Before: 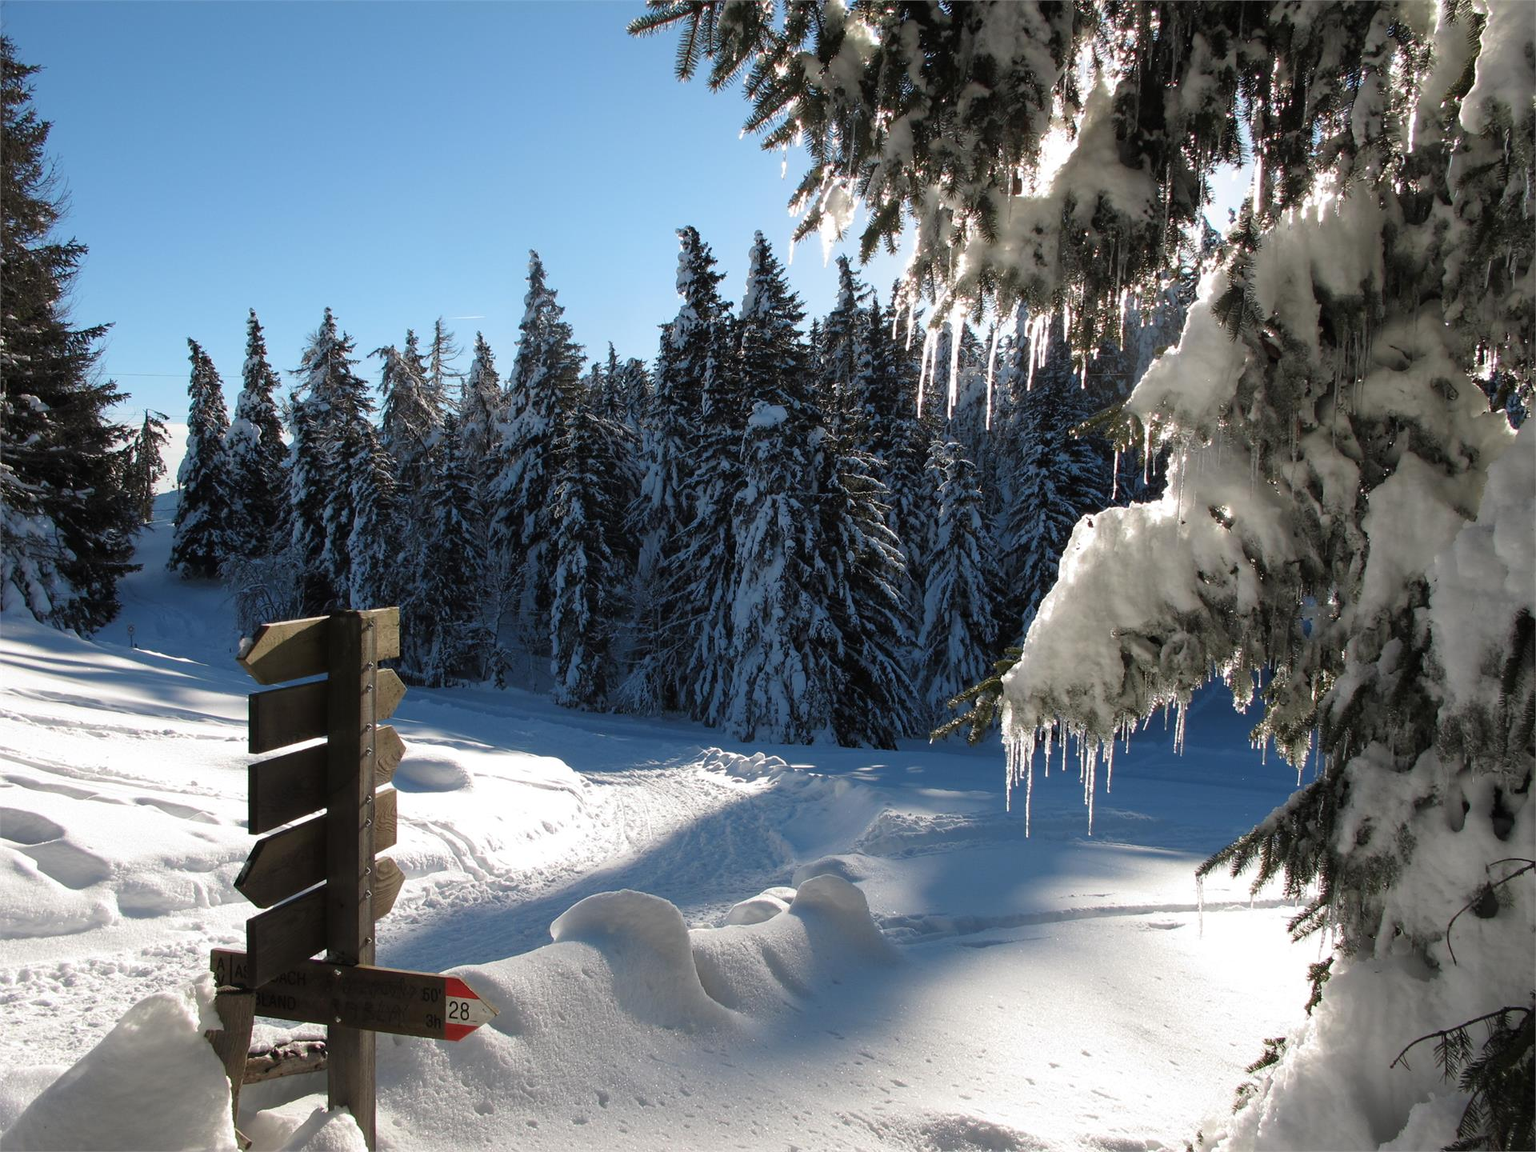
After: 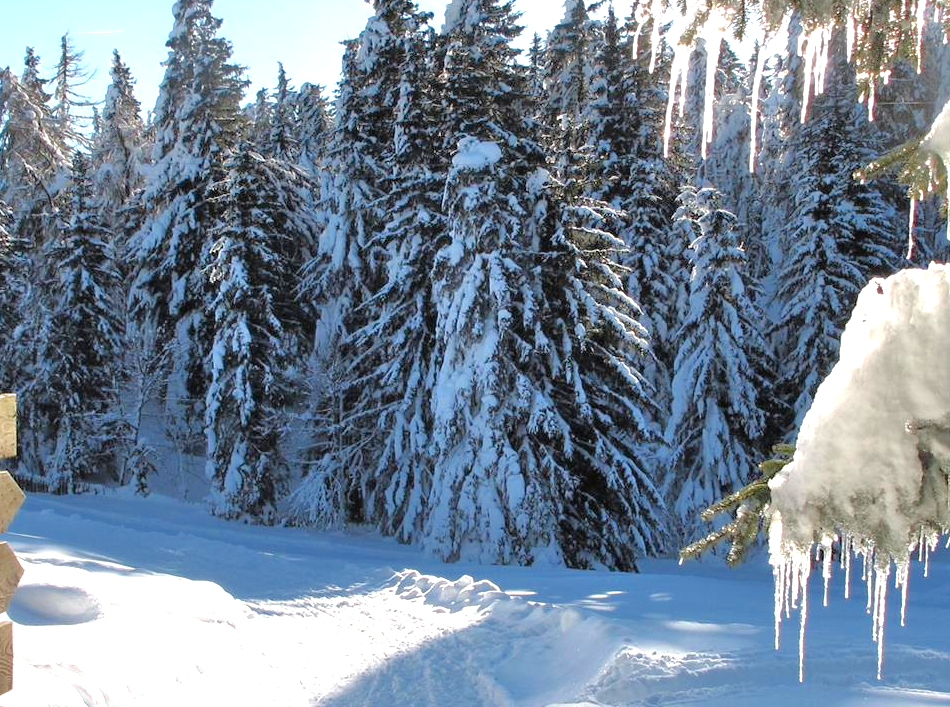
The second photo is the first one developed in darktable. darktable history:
exposure: black level correction 0, exposure 0.928 EV, compensate highlight preservation false
tone equalizer: -7 EV 0.156 EV, -6 EV 0.6 EV, -5 EV 1.19 EV, -4 EV 1.29 EV, -3 EV 1.16 EV, -2 EV 0.6 EV, -1 EV 0.16 EV, mask exposure compensation -0.488 EV
crop: left 25.164%, top 25.389%, right 25.354%, bottom 25.492%
